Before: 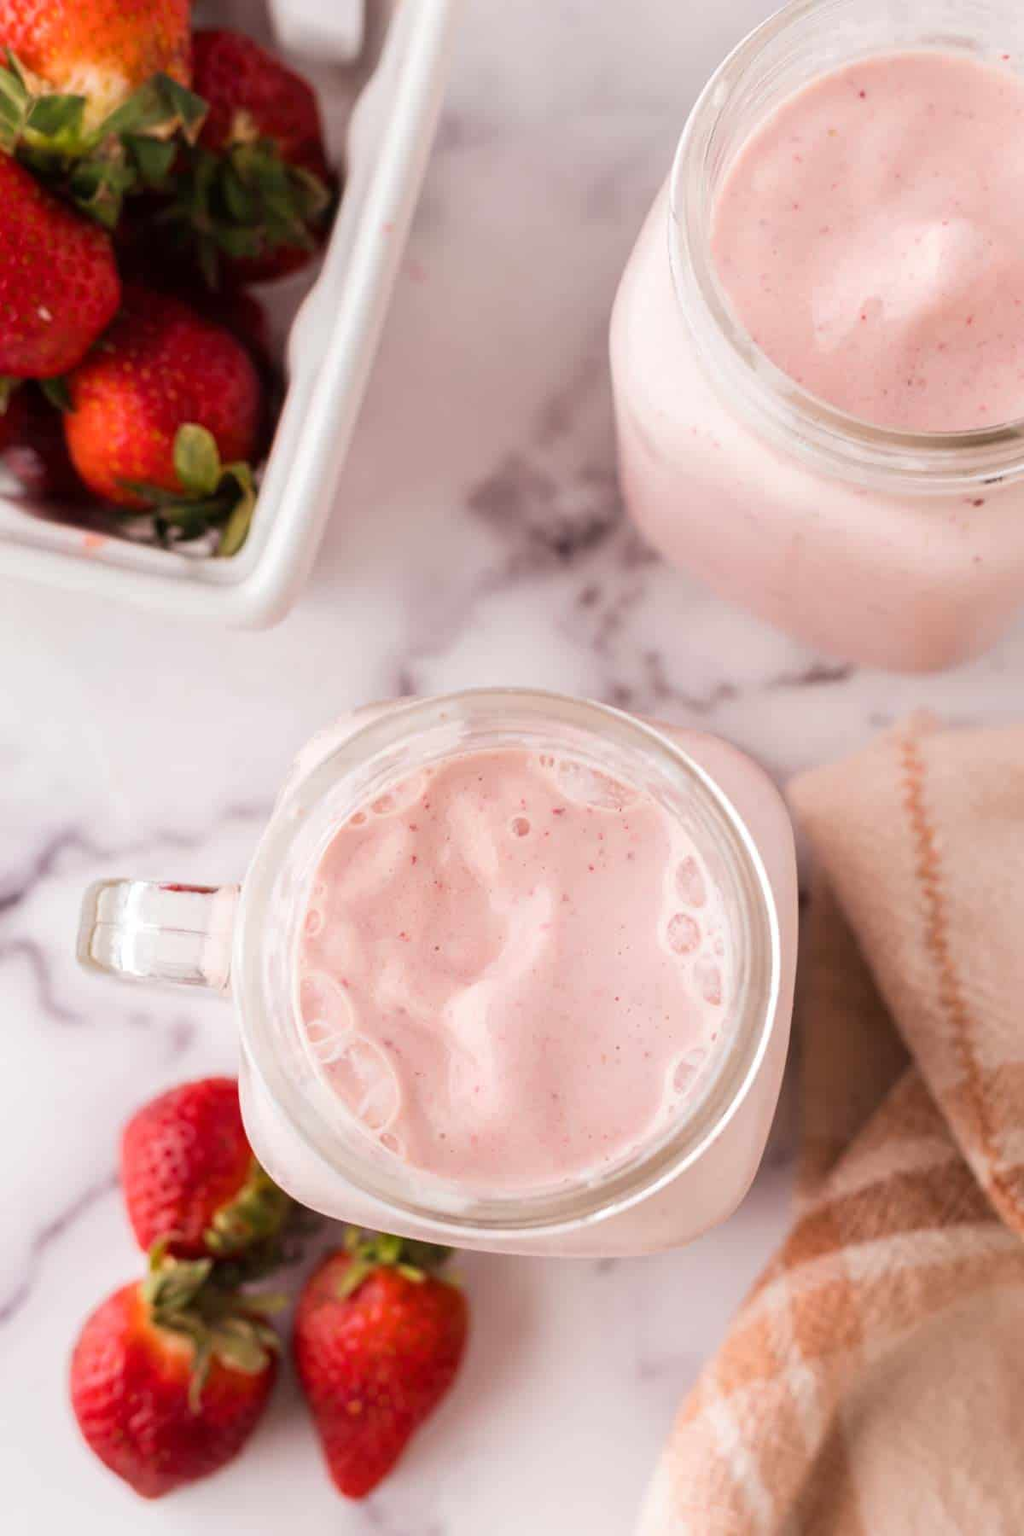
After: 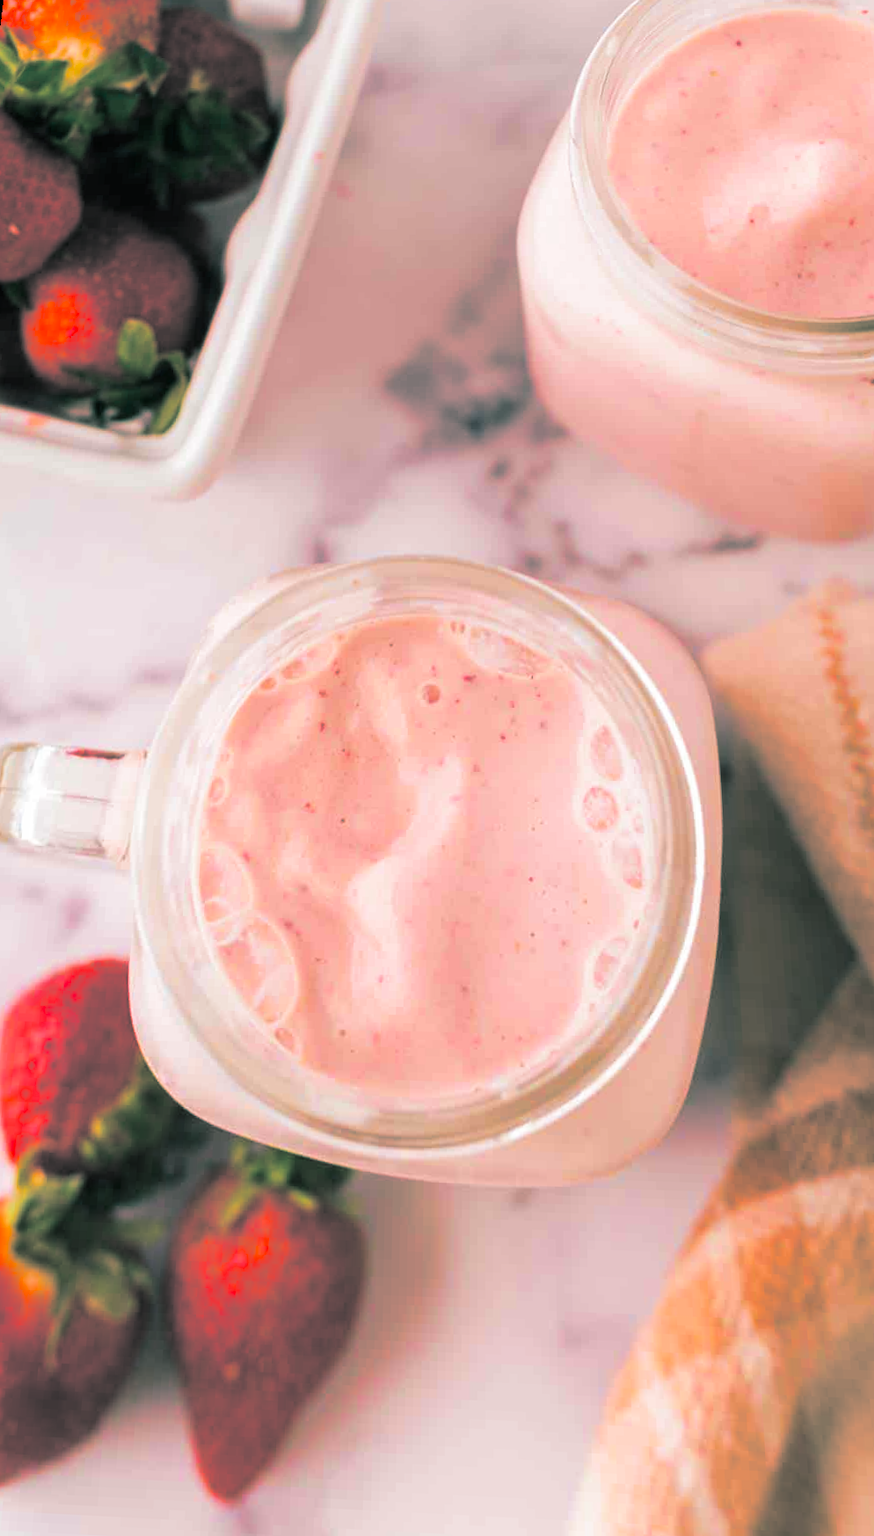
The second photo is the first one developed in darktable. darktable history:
velvia: strength 51%, mid-tones bias 0.51
split-toning: shadows › hue 183.6°, shadows › saturation 0.52, highlights › hue 0°, highlights › saturation 0
rotate and perspective: rotation 0.72°, lens shift (vertical) -0.352, lens shift (horizontal) -0.051, crop left 0.152, crop right 0.859, crop top 0.019, crop bottom 0.964
white balance: emerald 1
